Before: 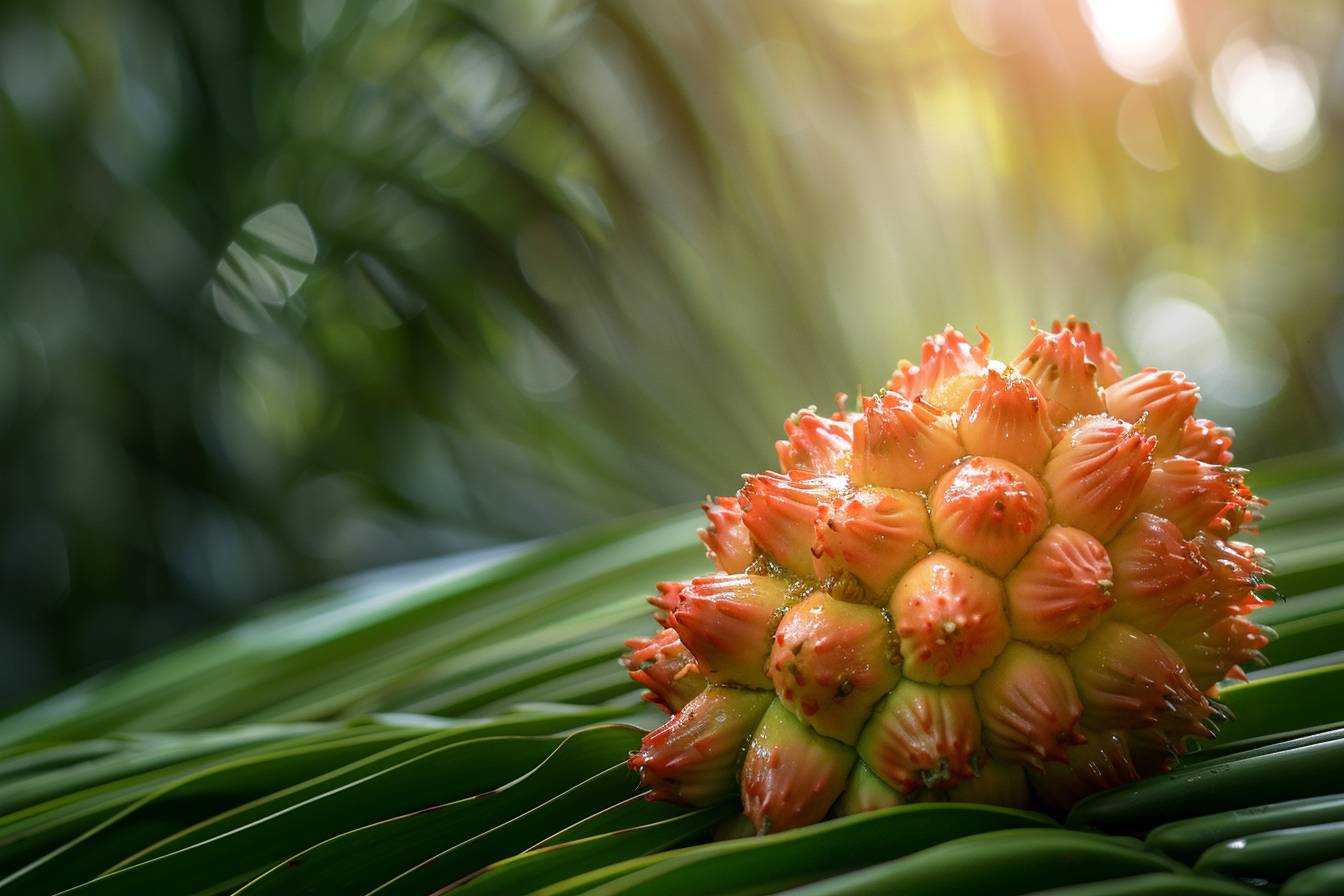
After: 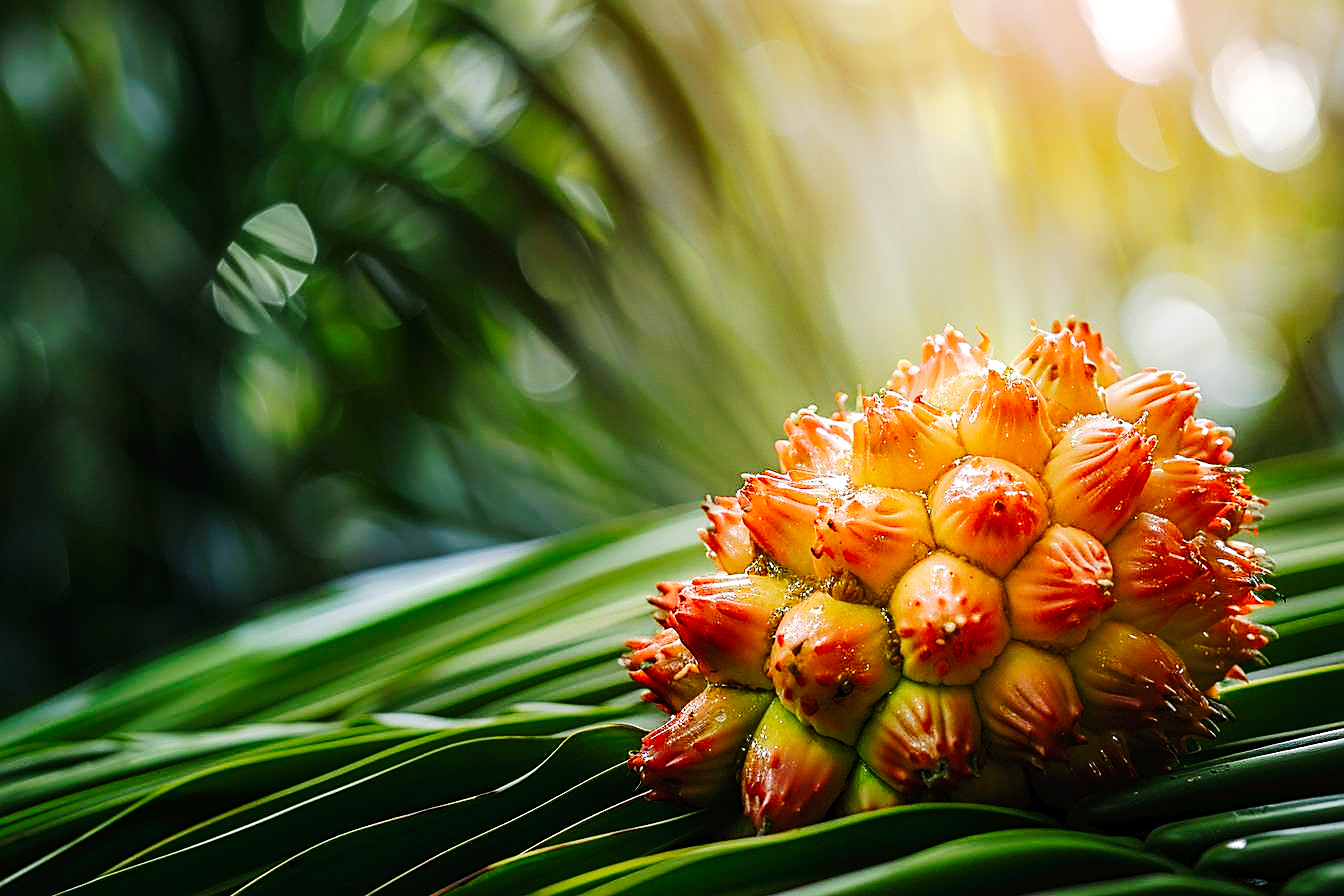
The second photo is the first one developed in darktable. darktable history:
tone curve: curves: ch0 [(0, 0) (0.003, 0.017) (0.011, 0.017) (0.025, 0.017) (0.044, 0.019) (0.069, 0.03) (0.1, 0.046) (0.136, 0.066) (0.177, 0.104) (0.224, 0.151) (0.277, 0.231) (0.335, 0.321) (0.399, 0.454) (0.468, 0.567) (0.543, 0.674) (0.623, 0.763) (0.709, 0.82) (0.801, 0.872) (0.898, 0.934) (1, 1)], preserve colors none
contrast equalizer: octaves 7, y [[0.509, 0.514, 0.523, 0.542, 0.578, 0.603], [0.5 ×6], [0.509, 0.514, 0.523, 0.542, 0.578, 0.603], [0.001, 0.002, 0.003, 0.005, 0.01, 0.013], [0.001, 0.002, 0.003, 0.005, 0.01, 0.013]]
rotate and perspective: crop left 0, crop top 0
sharpen: on, module defaults
